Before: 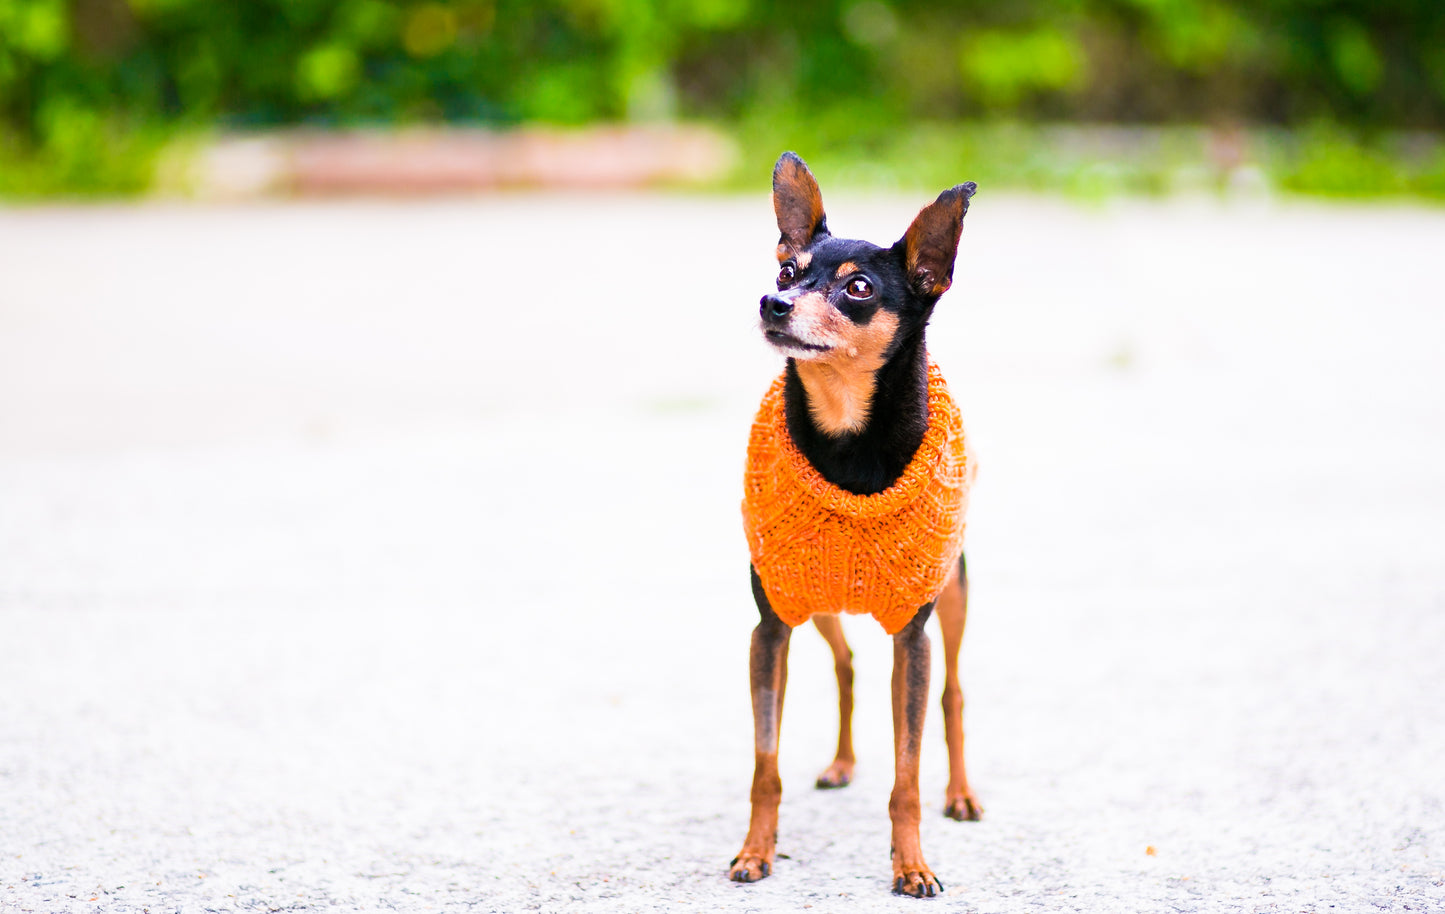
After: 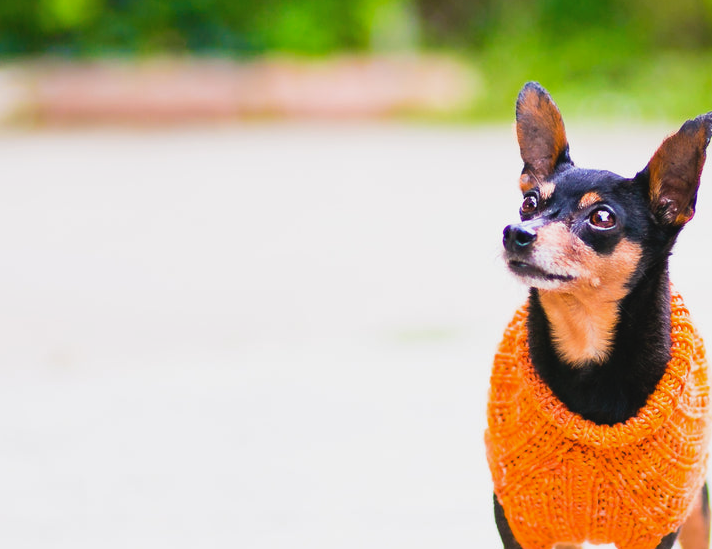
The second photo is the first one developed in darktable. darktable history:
crop: left 17.835%, top 7.675%, right 32.881%, bottom 32.213%
contrast brightness saturation: contrast -0.1, saturation -0.1
color contrast: green-magenta contrast 1.1, blue-yellow contrast 1.1, unbound 0
